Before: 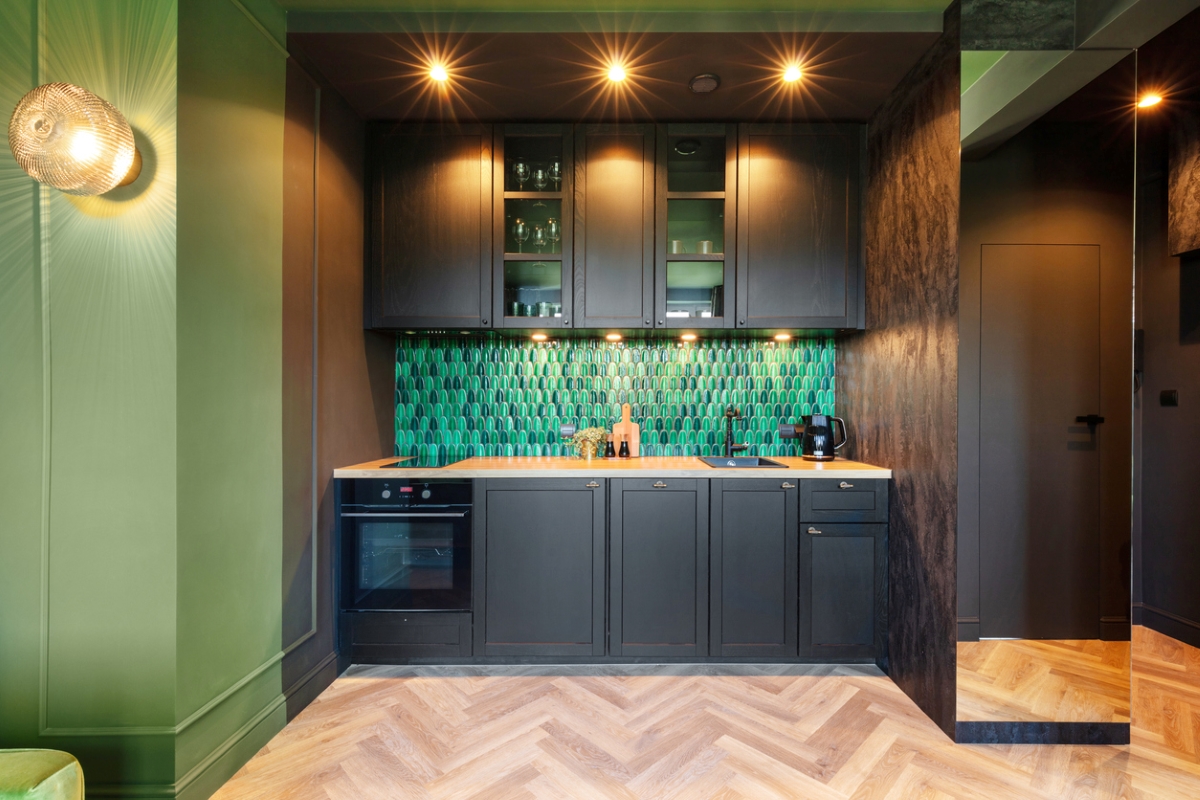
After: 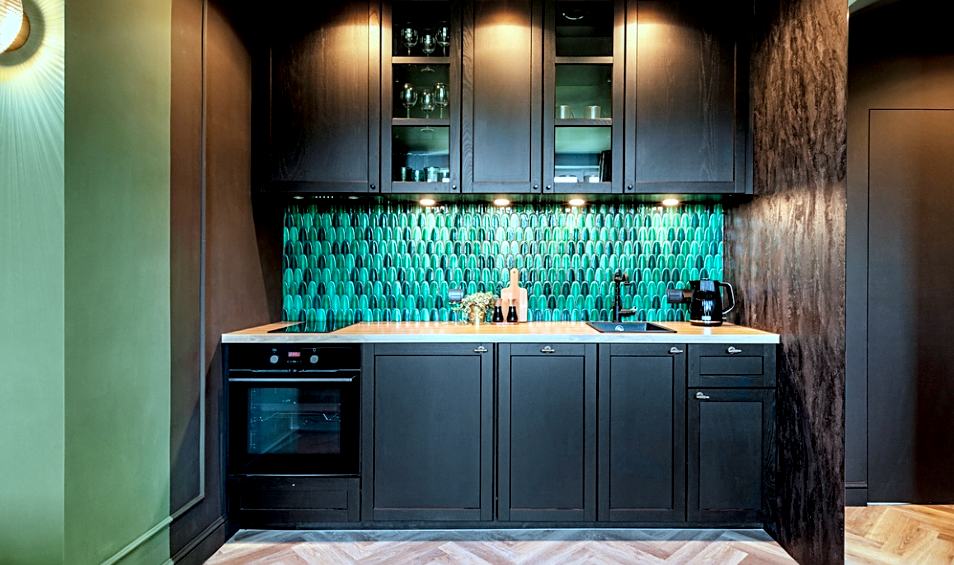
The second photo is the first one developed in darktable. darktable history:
crop: left 9.36%, top 16.922%, right 11.098%, bottom 12.352%
tone equalizer: edges refinement/feathering 500, mask exposure compensation -1.57 EV, preserve details no
haze removal: compatibility mode true
filmic rgb: black relative exposure -12.68 EV, white relative exposure 2.8 EV, target black luminance 0%, hardness 8.56, latitude 71.21%, contrast 1.135, shadows ↔ highlights balance -0.586%, iterations of high-quality reconstruction 0
local contrast: detail 135%, midtone range 0.748
color correction: highlights a* -10.57, highlights b* -18.96
sharpen: on, module defaults
